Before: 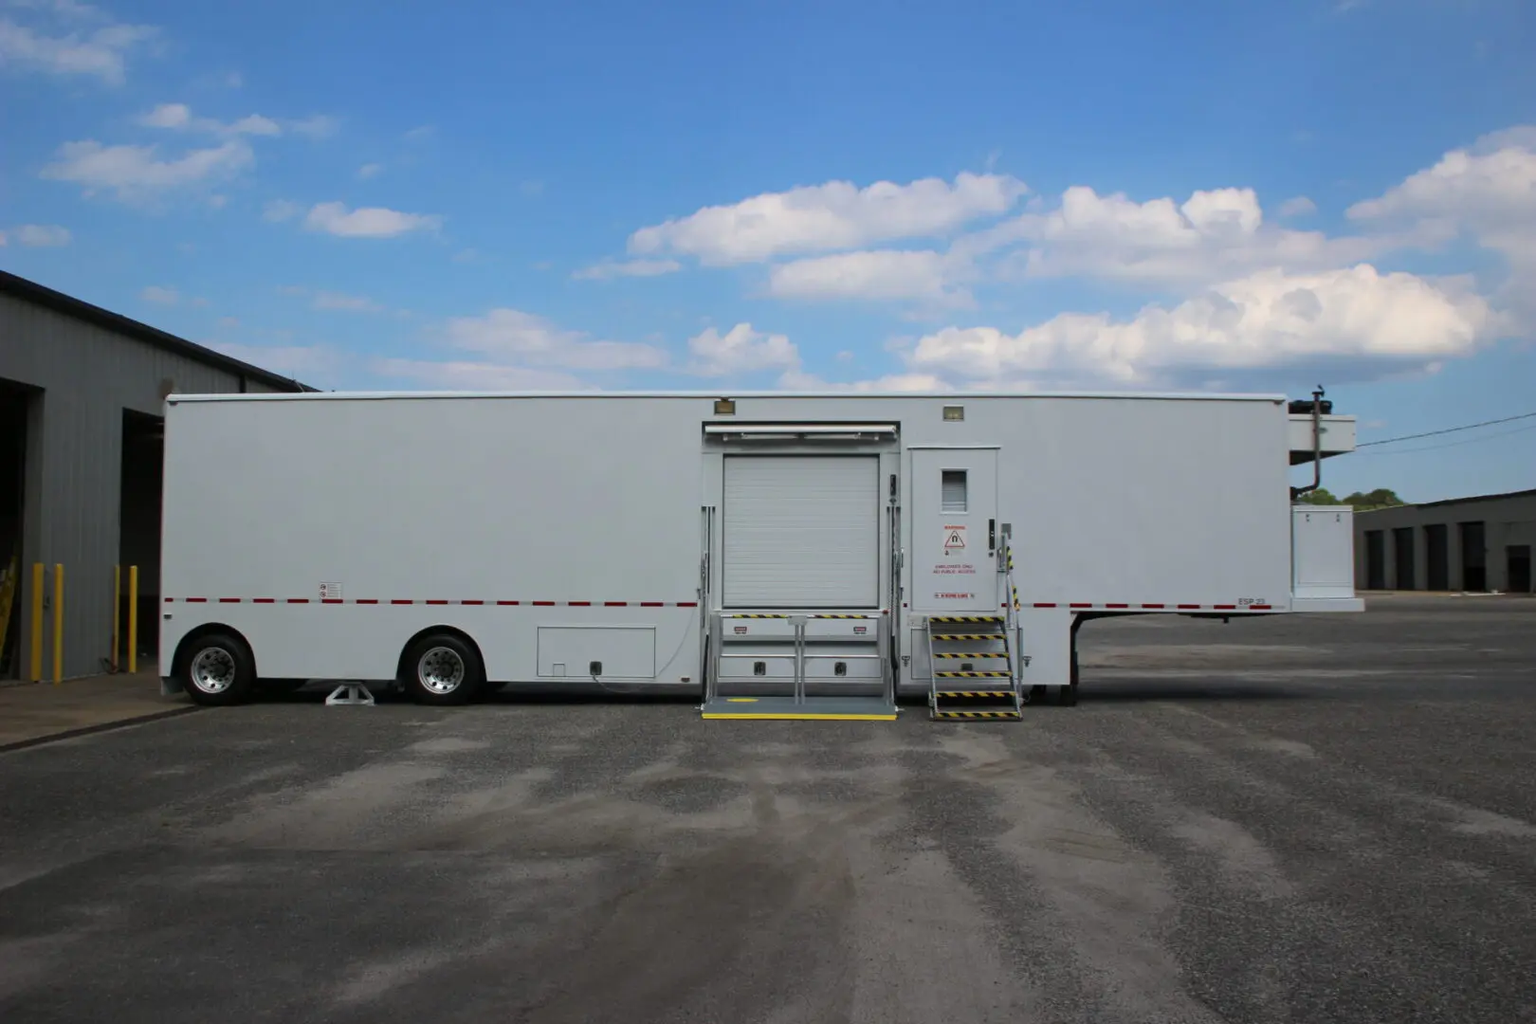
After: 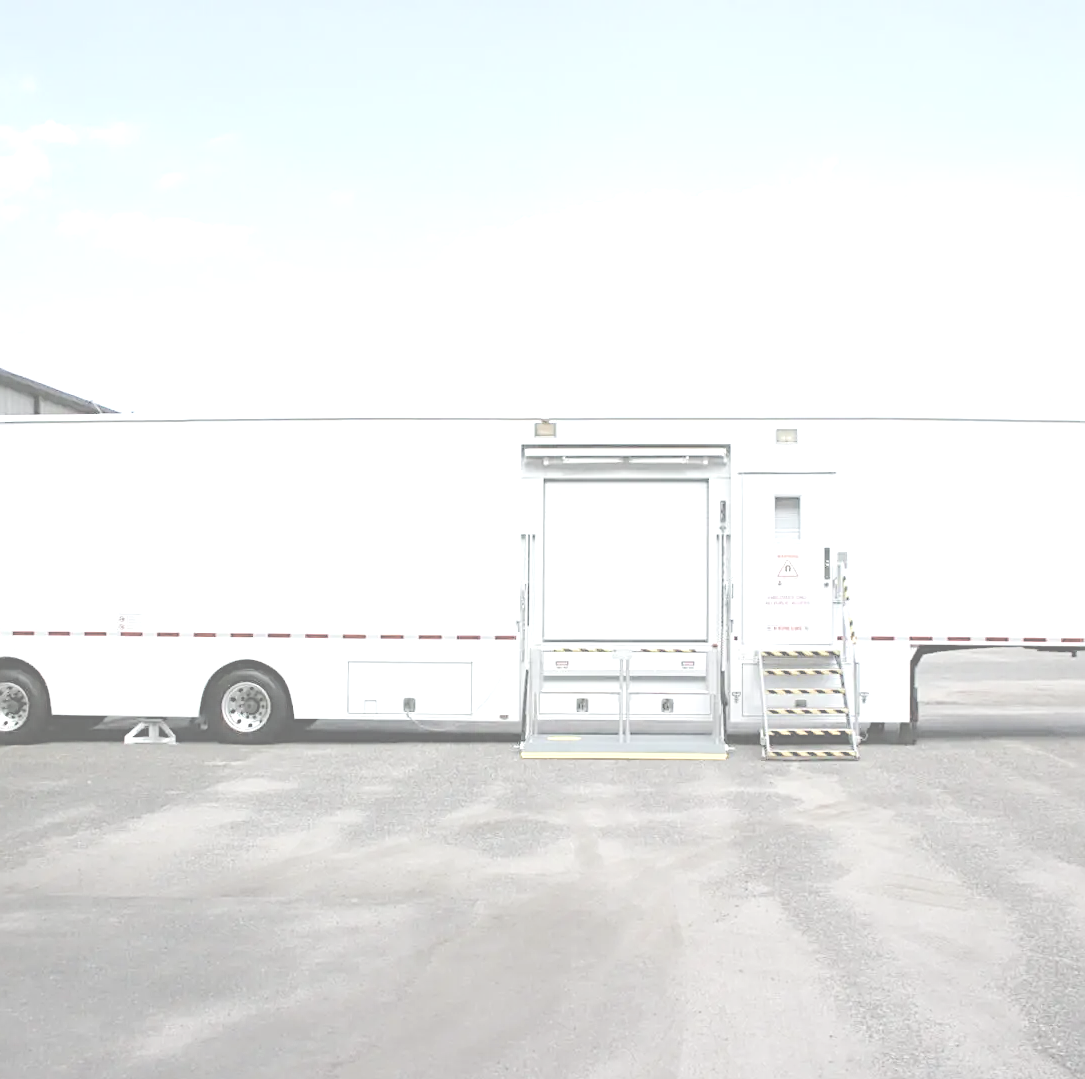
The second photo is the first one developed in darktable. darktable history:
crop and rotate: left 13.53%, right 19.464%
color balance rgb: perceptual saturation grading › global saturation 46.193%, perceptual saturation grading › highlights -50.18%, perceptual saturation grading › shadows 30.265%
contrast brightness saturation: contrast -0.304, brightness 0.753, saturation -0.766
tone equalizer: -8 EV -1.08 EV, -7 EV -1.03 EV, -6 EV -0.893 EV, -5 EV -0.617 EV, -3 EV 0.544 EV, -2 EV 0.88 EV, -1 EV 1 EV, +0 EV 1.07 EV, mask exposure compensation -0.515 EV
sharpen: on, module defaults
velvia: strength 16.55%
exposure: black level correction 0, exposure 1.666 EV, compensate highlight preservation false
